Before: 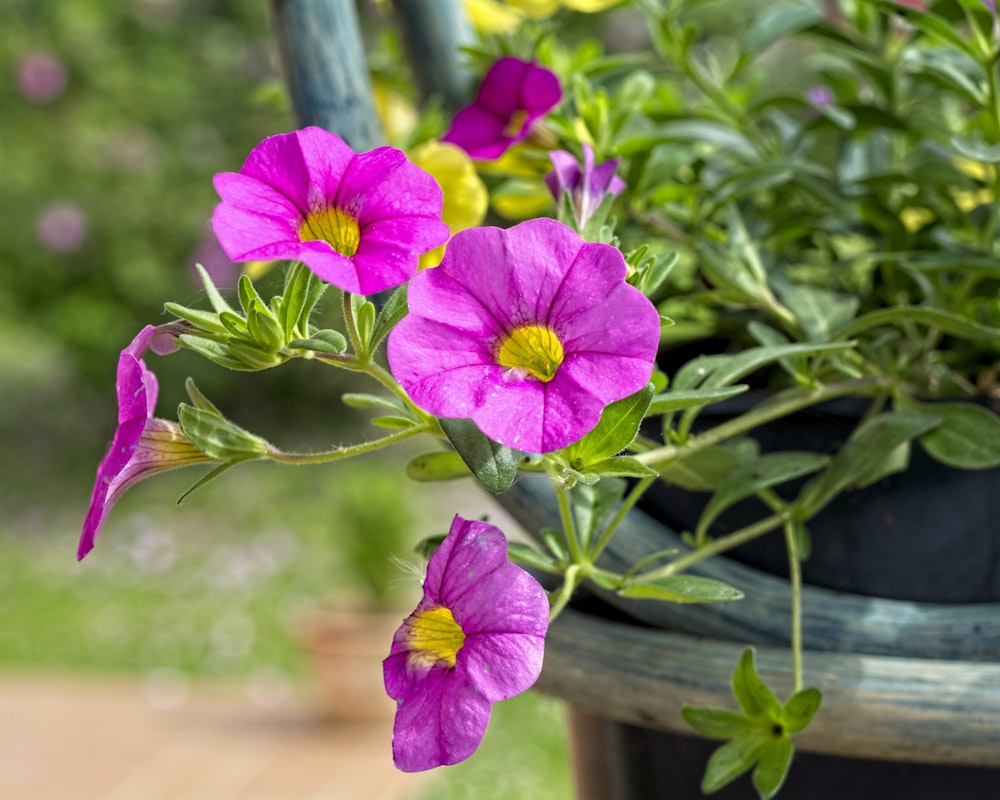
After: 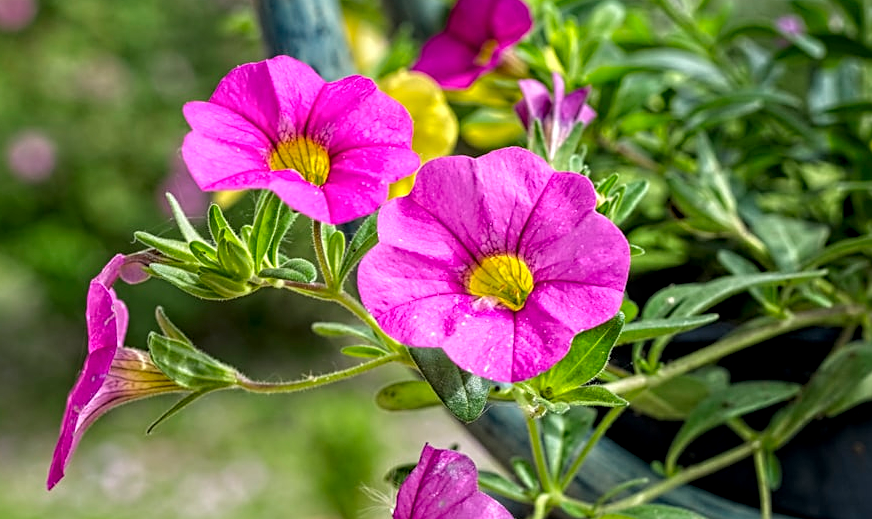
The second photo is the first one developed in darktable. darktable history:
sharpen: on, module defaults
local contrast: highlights 23%, detail 130%
crop: left 3.074%, top 8.983%, right 9.681%, bottom 26.019%
